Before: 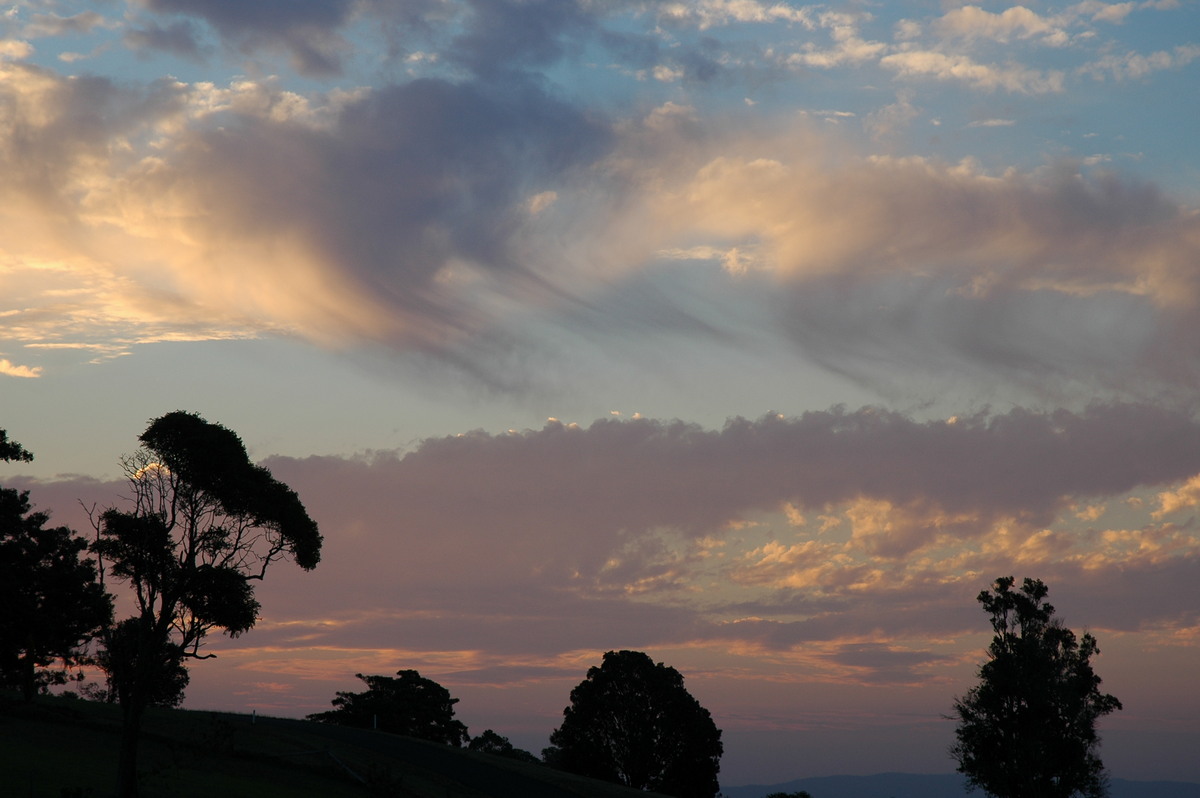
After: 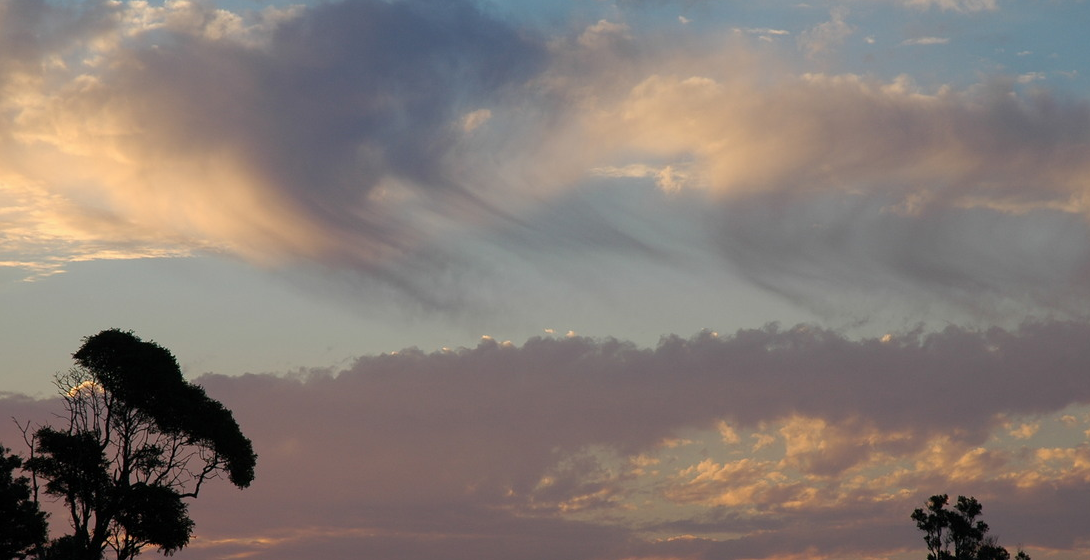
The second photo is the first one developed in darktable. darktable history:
crop: left 5.524%, top 10.4%, right 3.584%, bottom 19.369%
